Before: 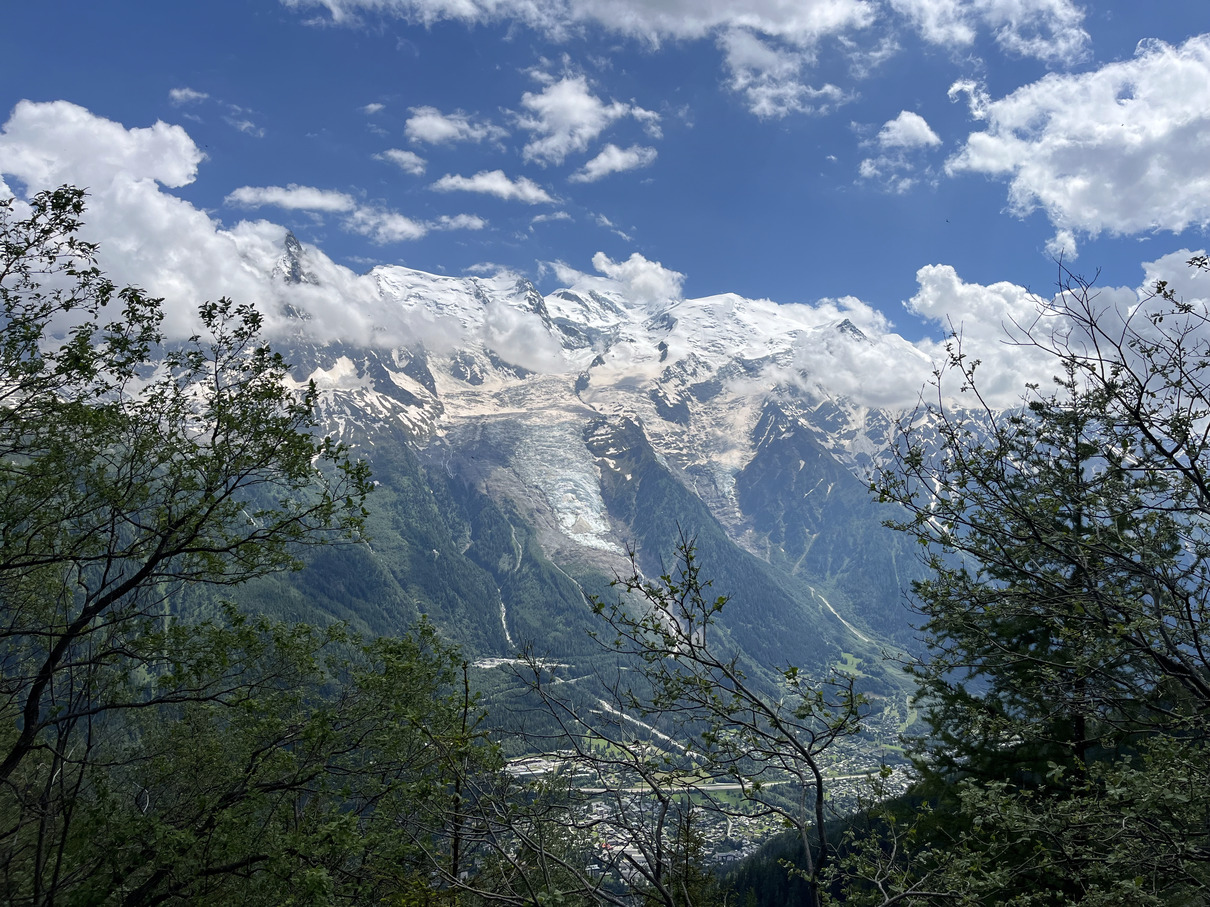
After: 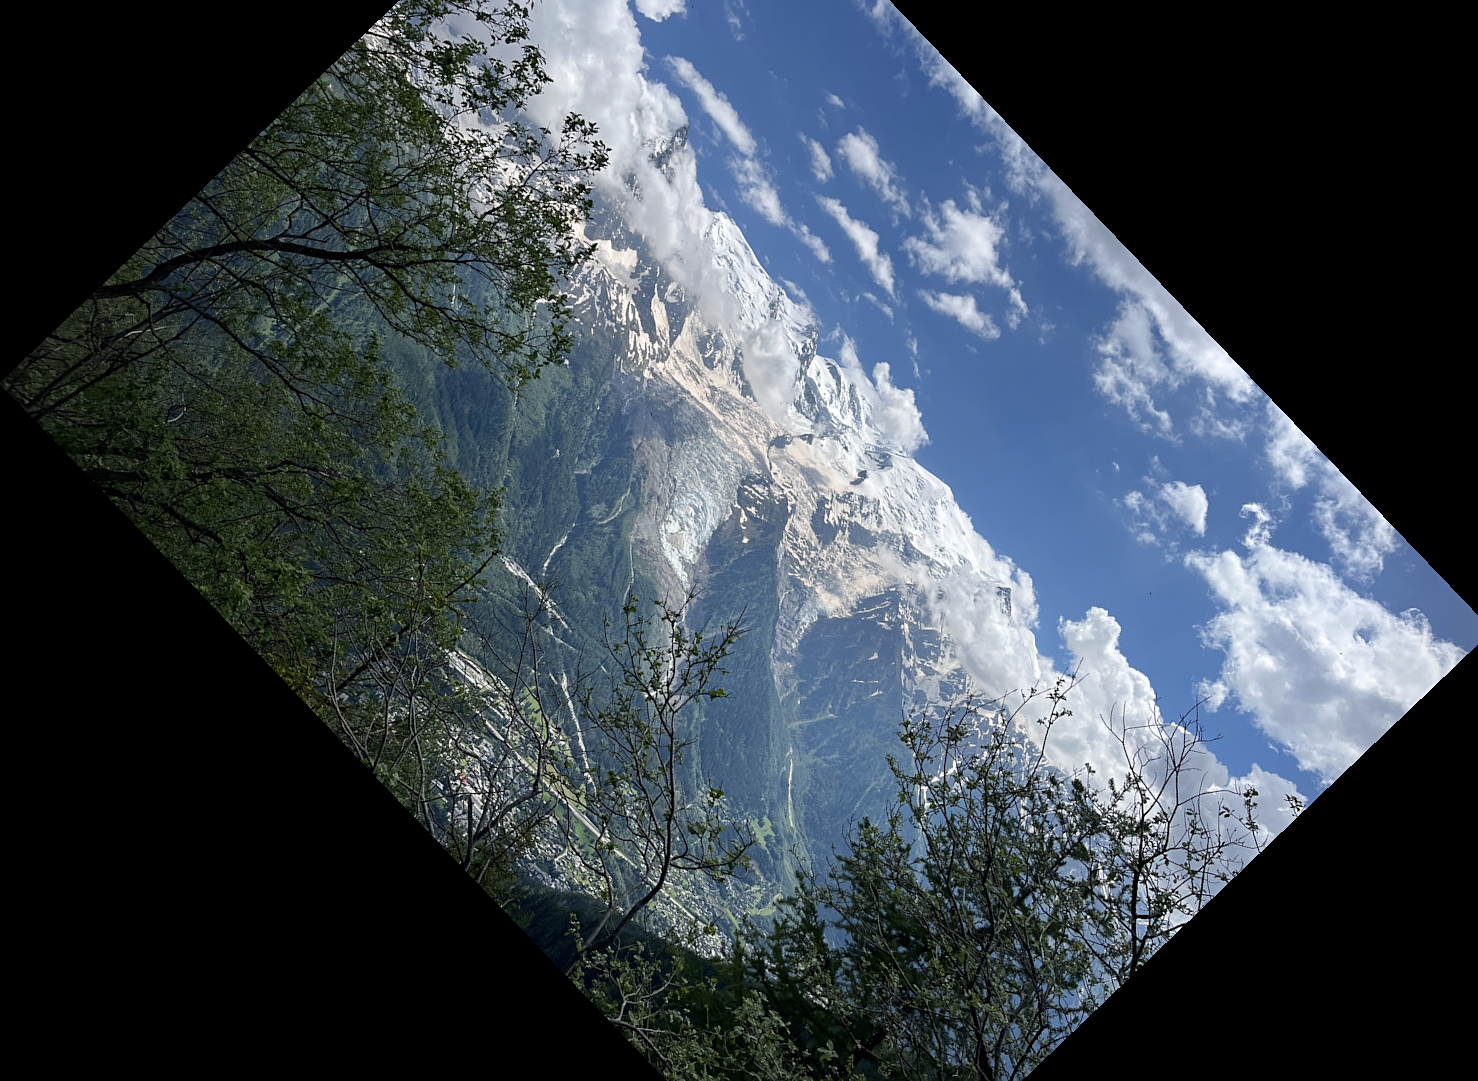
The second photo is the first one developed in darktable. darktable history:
sharpen: amount 0.2
crop and rotate: angle -46.26°, top 16.234%, right 0.912%, bottom 11.704%
vignetting: fall-off radius 60.65%
